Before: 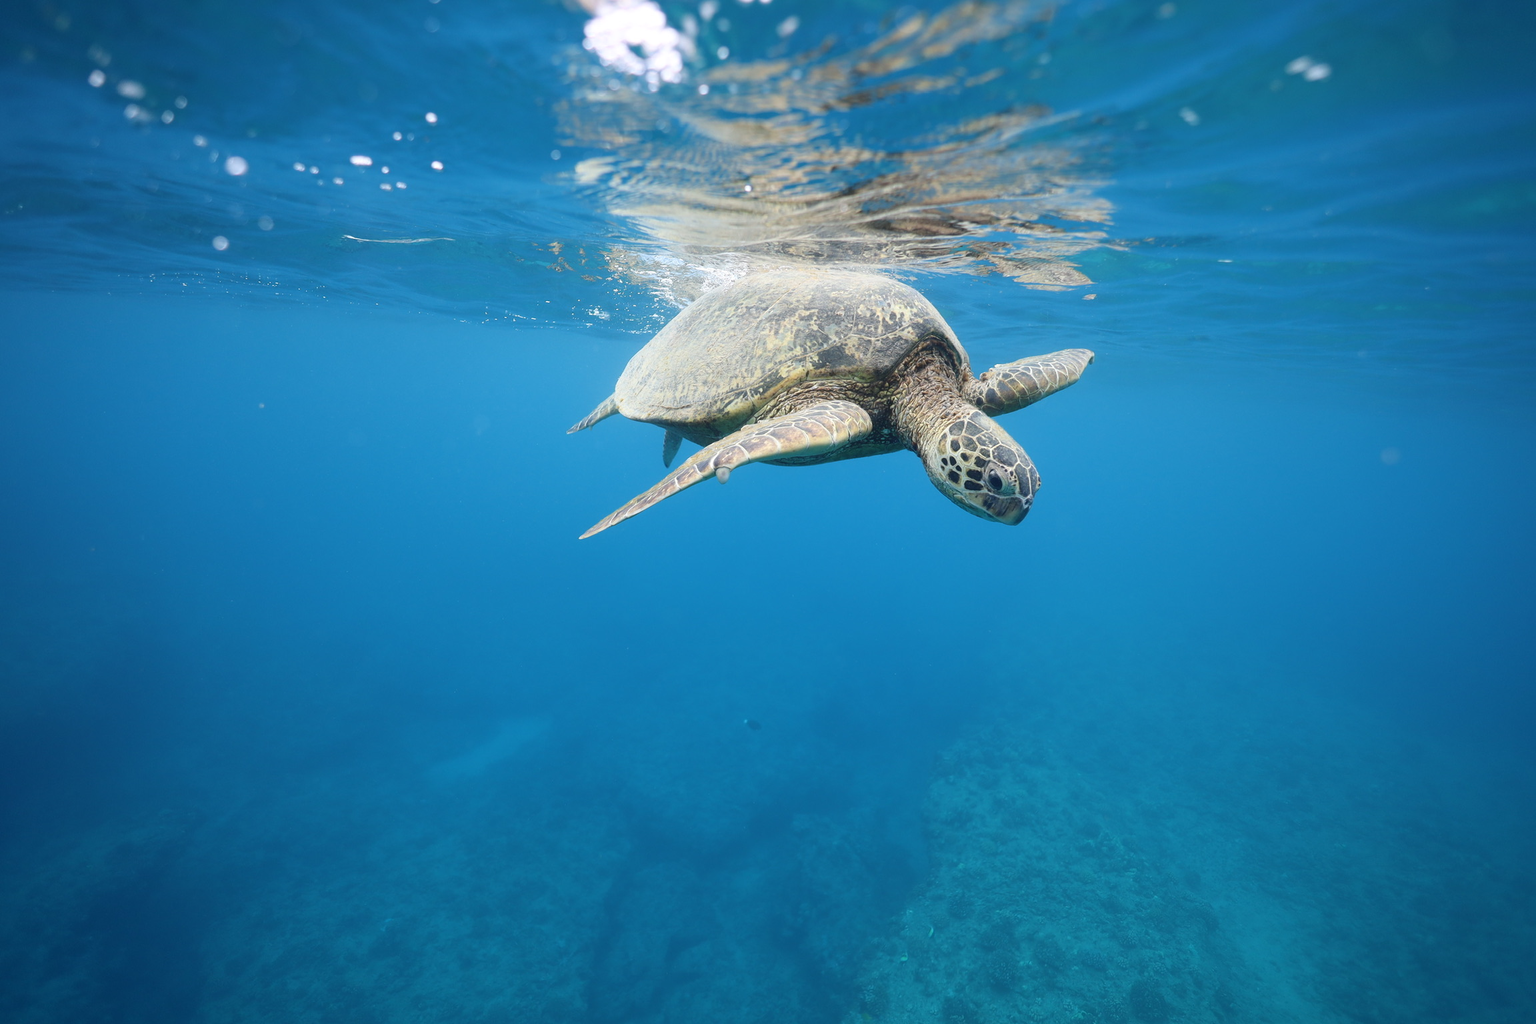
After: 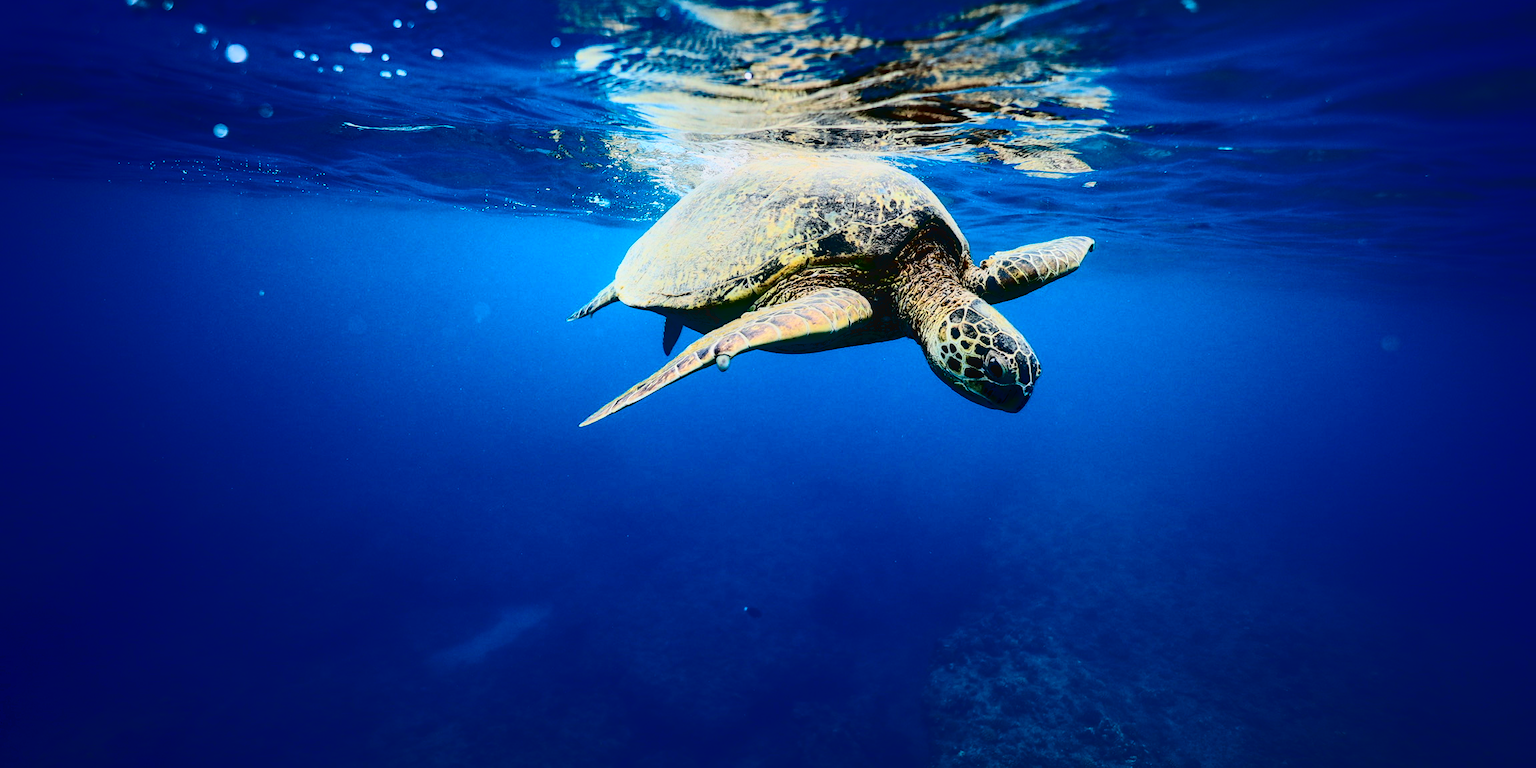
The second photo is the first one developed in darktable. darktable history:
crop: top 11.01%, bottom 13.947%
contrast brightness saturation: contrast 0.776, brightness -0.987, saturation 0.985
local contrast: detail 110%
